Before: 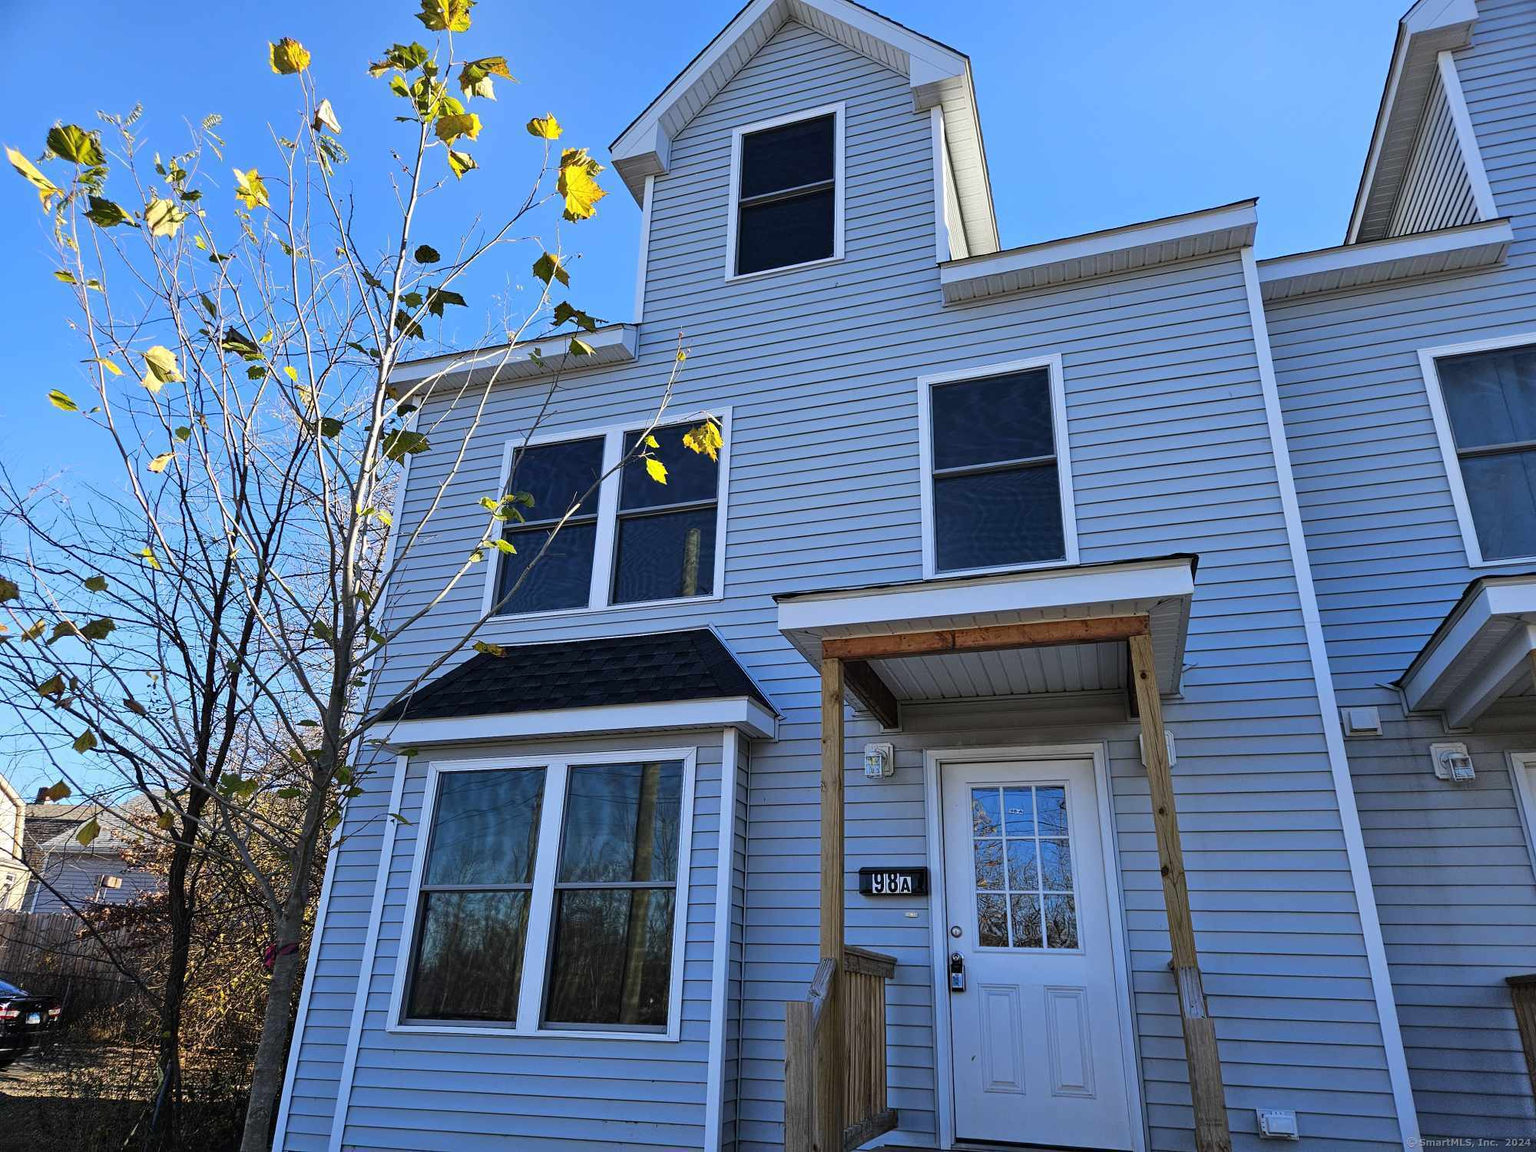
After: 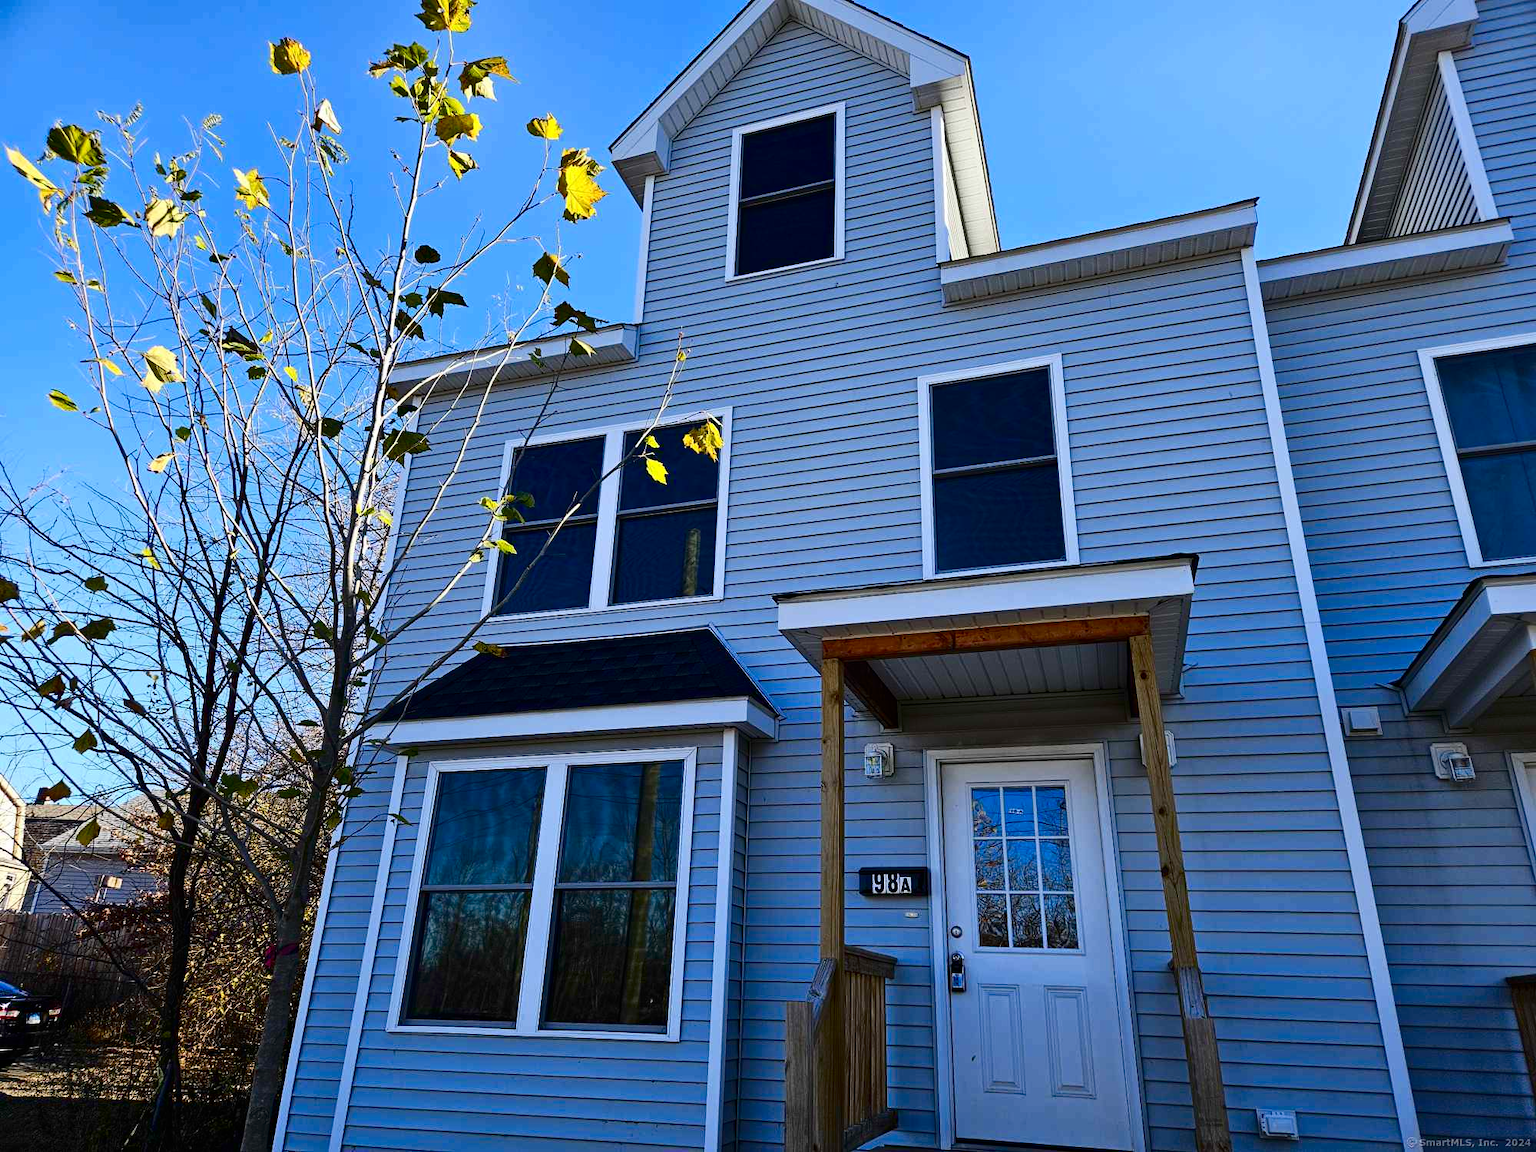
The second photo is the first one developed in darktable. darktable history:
contrast brightness saturation: contrast 0.2, brightness -0.11, saturation 0.1
color balance rgb: perceptual saturation grading › global saturation 20%, perceptual saturation grading › highlights -25%, perceptual saturation grading › shadows 25%
